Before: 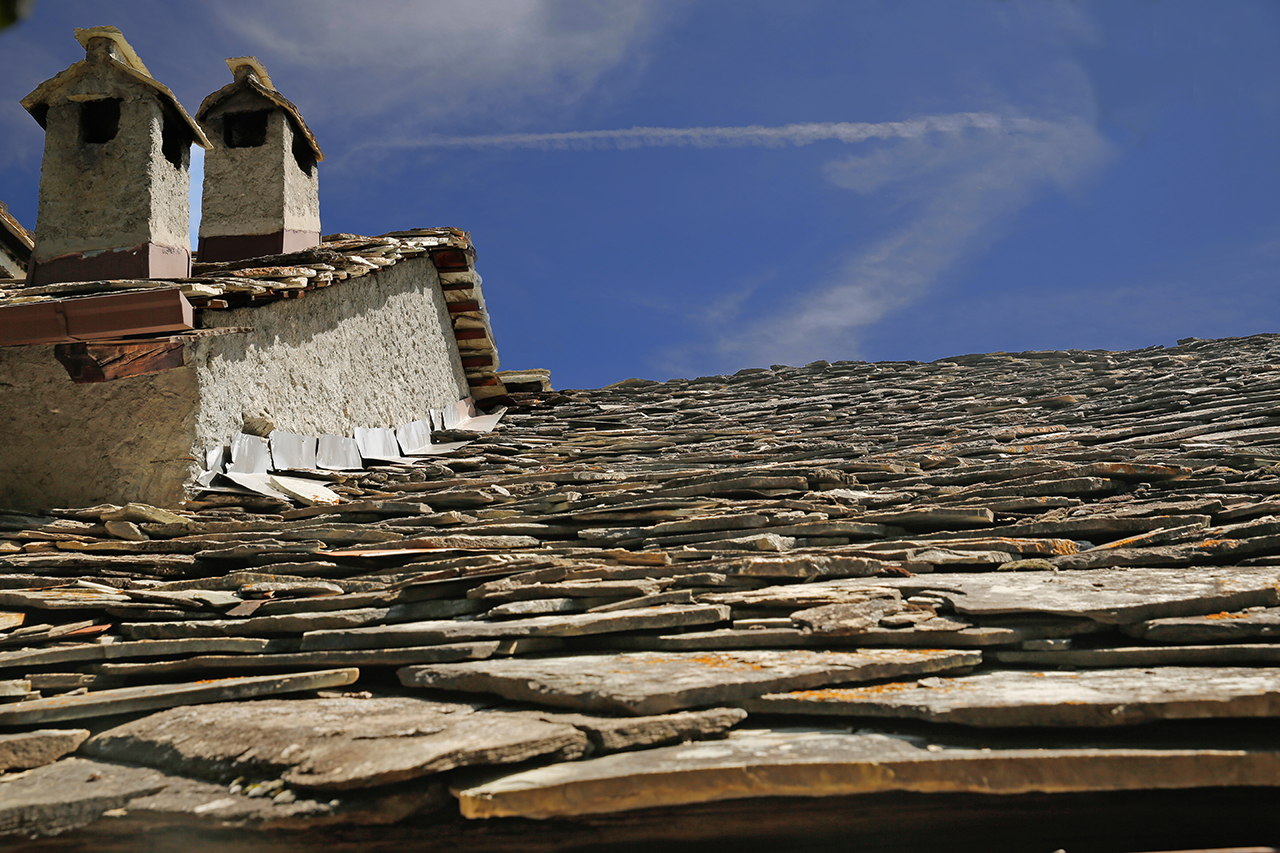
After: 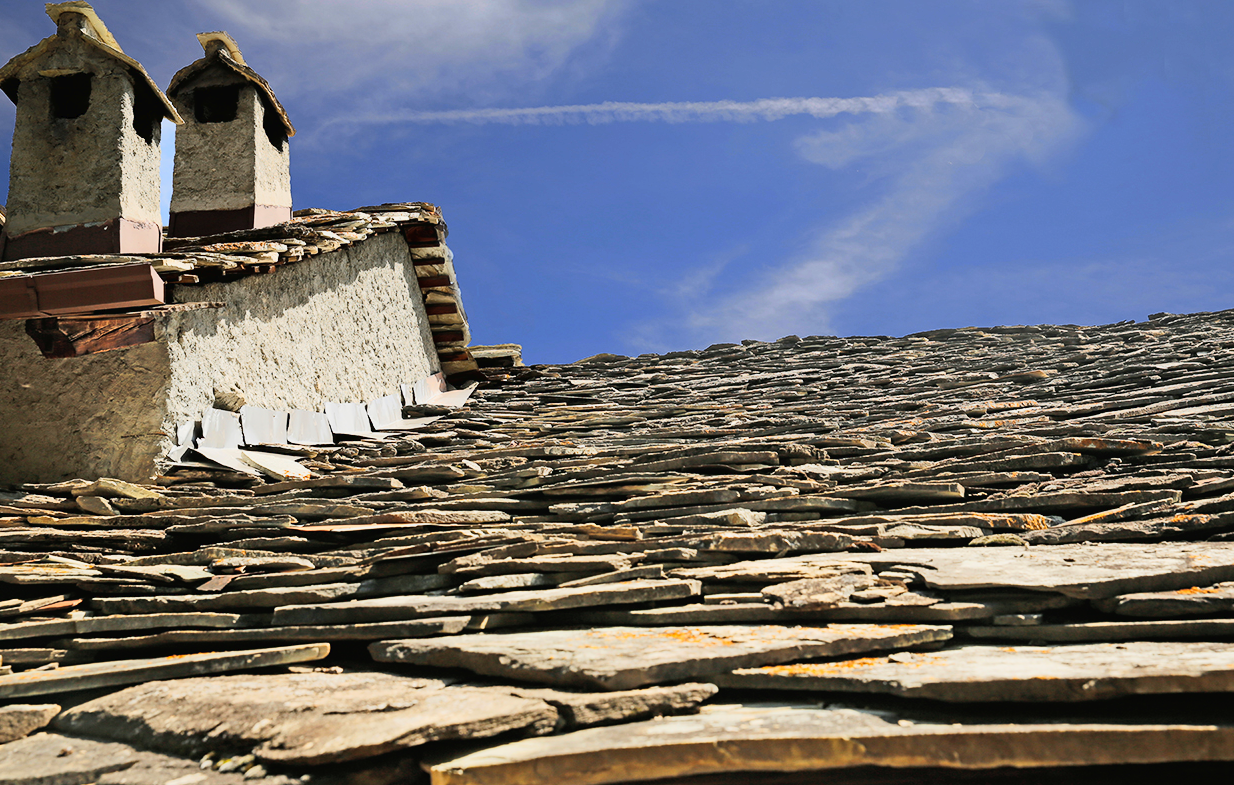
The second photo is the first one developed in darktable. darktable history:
tone curve: curves: ch0 [(0, 0.015) (0.037, 0.022) (0.131, 0.116) (0.316, 0.345) (0.49, 0.615) (0.677, 0.82) (0.813, 0.891) (1, 0.955)]; ch1 [(0, 0) (0.366, 0.367) (0.475, 0.462) (0.494, 0.496) (0.504, 0.497) (0.554, 0.571) (0.618, 0.668) (1, 1)]; ch2 [(0, 0) (0.333, 0.346) (0.375, 0.375) (0.435, 0.424) (0.476, 0.492) (0.502, 0.499) (0.525, 0.522) (0.558, 0.575) (0.614, 0.656) (1, 1)]
crop: left 2.306%, top 2.972%, right 1.229%, bottom 4.927%
